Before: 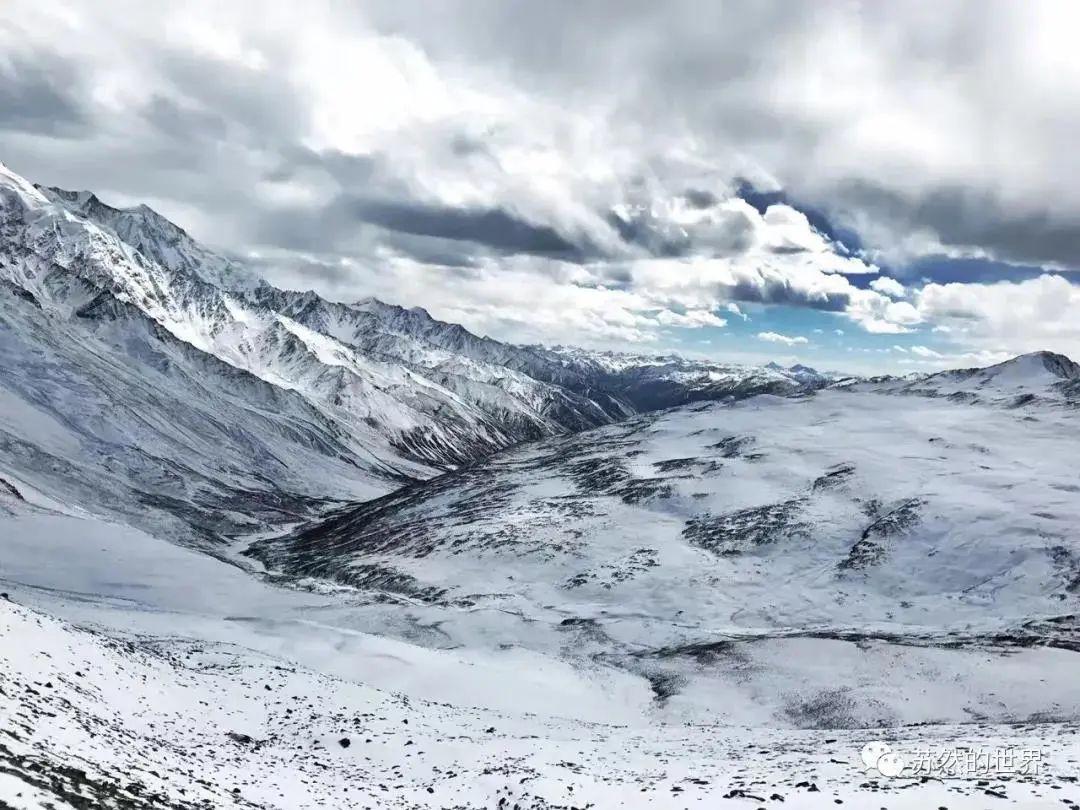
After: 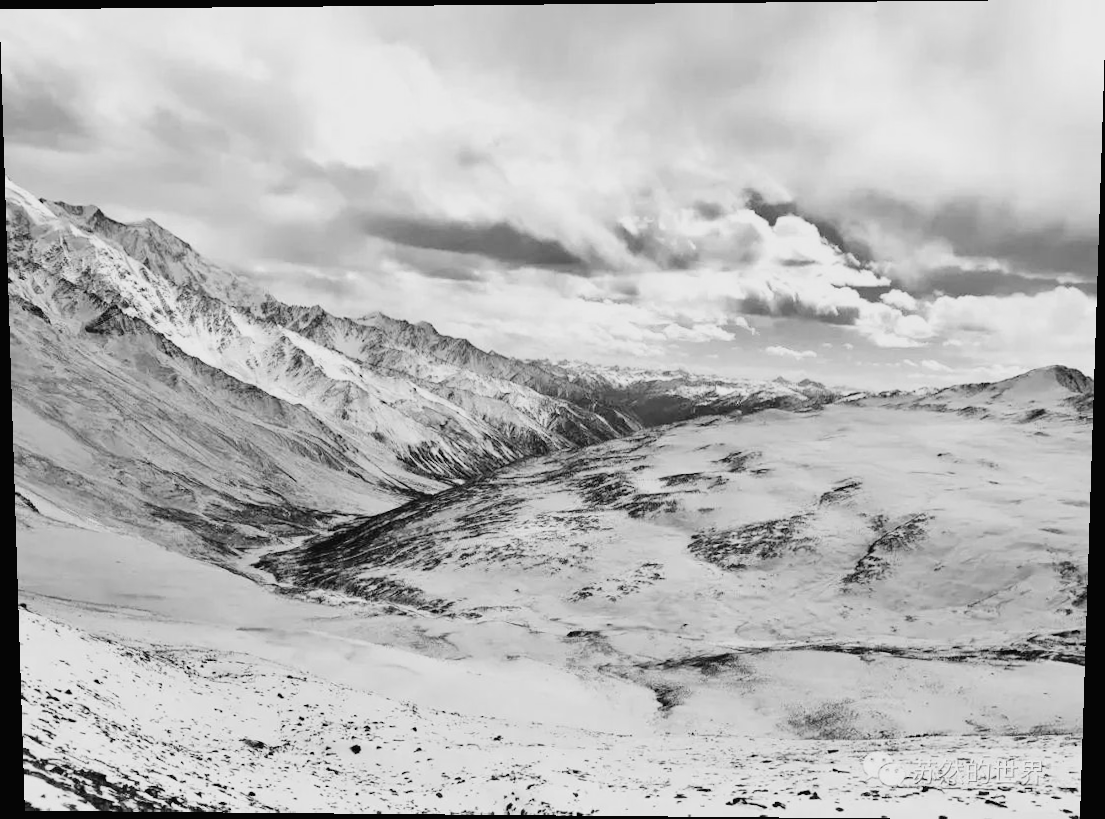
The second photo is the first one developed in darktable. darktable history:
rotate and perspective: lens shift (vertical) 0.048, lens shift (horizontal) -0.024, automatic cropping off
monochrome: on, module defaults
exposure: black level correction -0.041, exposure 0.064 EV, compensate highlight preservation false
rgb levels: levels [[0.029, 0.461, 0.922], [0, 0.5, 1], [0, 0.5, 1]]
filmic rgb: black relative exposure -5 EV, hardness 2.88, contrast 1.3
